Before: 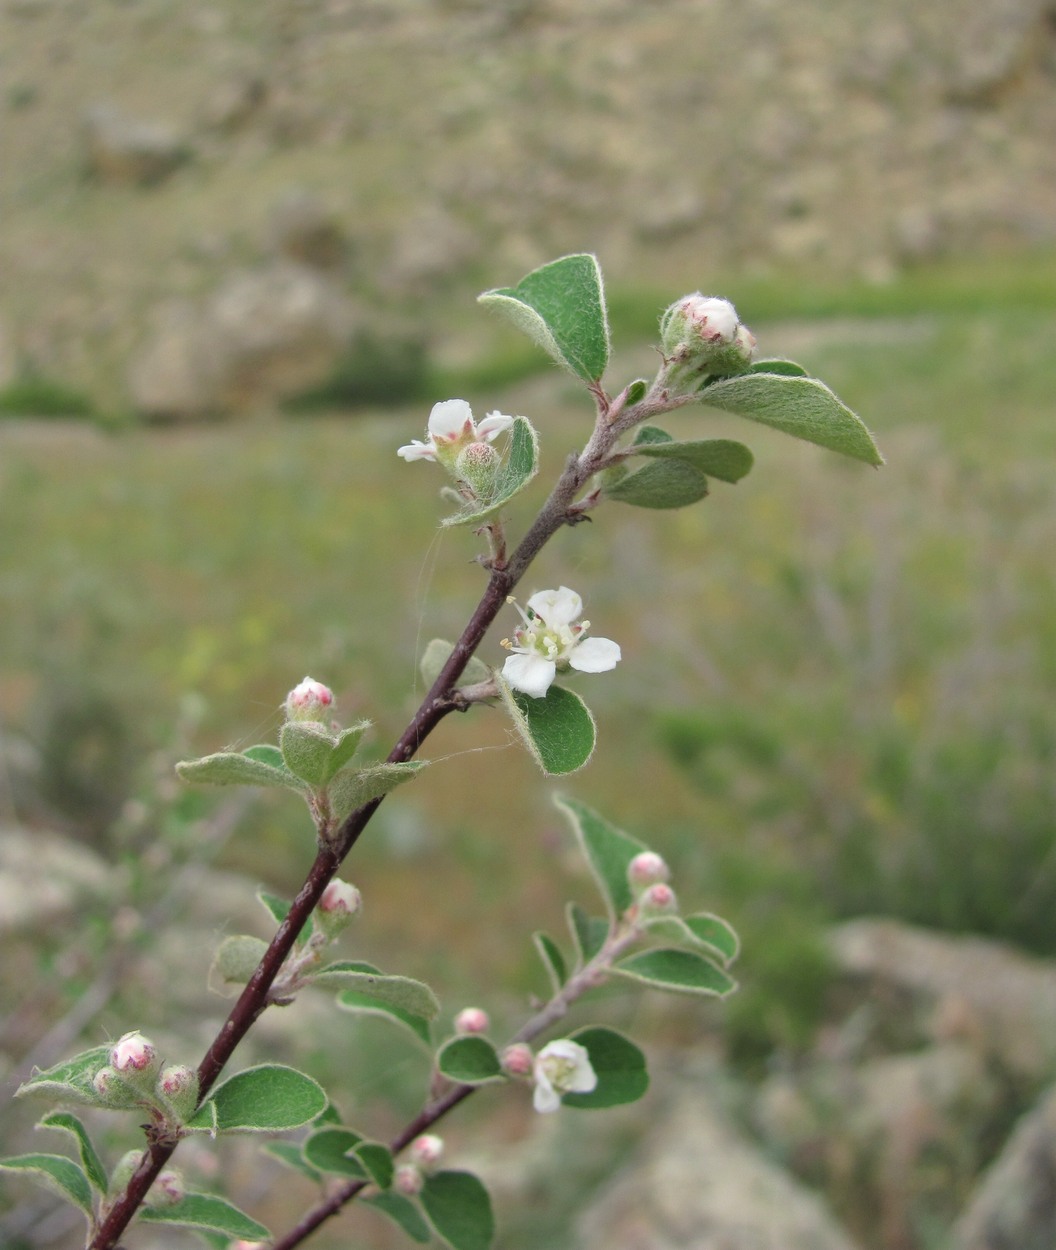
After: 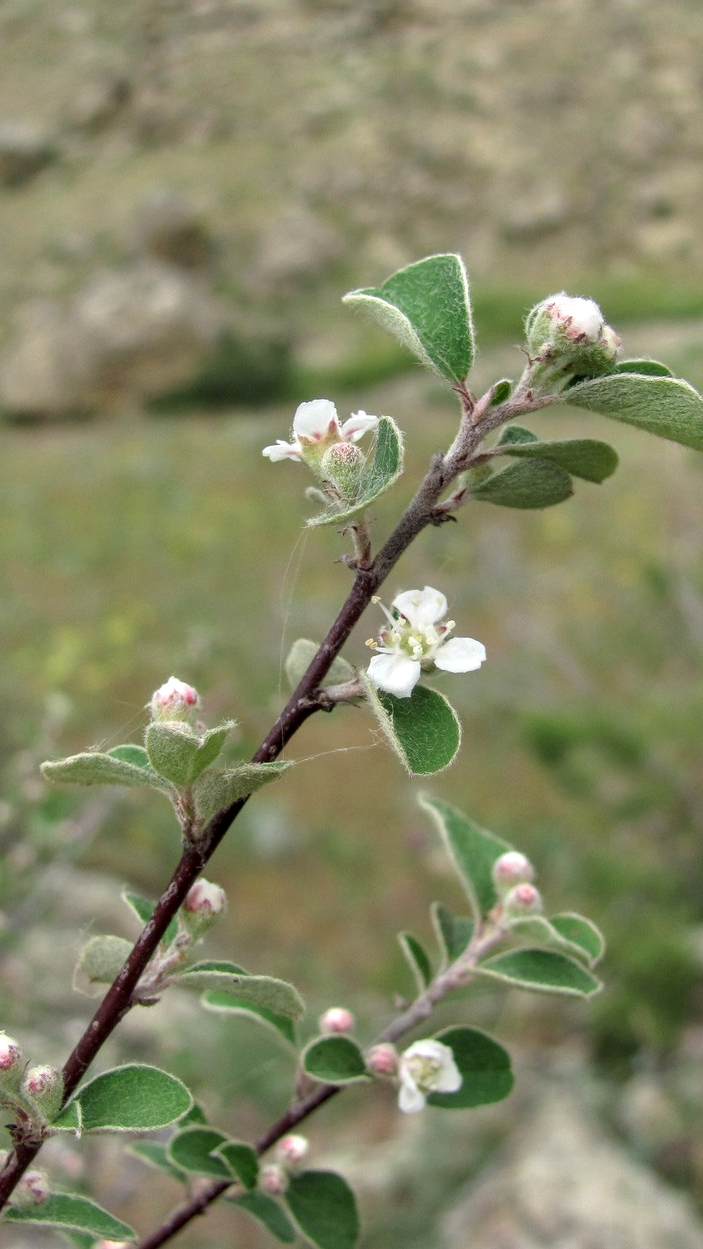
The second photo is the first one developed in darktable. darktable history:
crop and rotate: left 12.877%, right 20.531%
local contrast: highlights 57%, detail 146%
